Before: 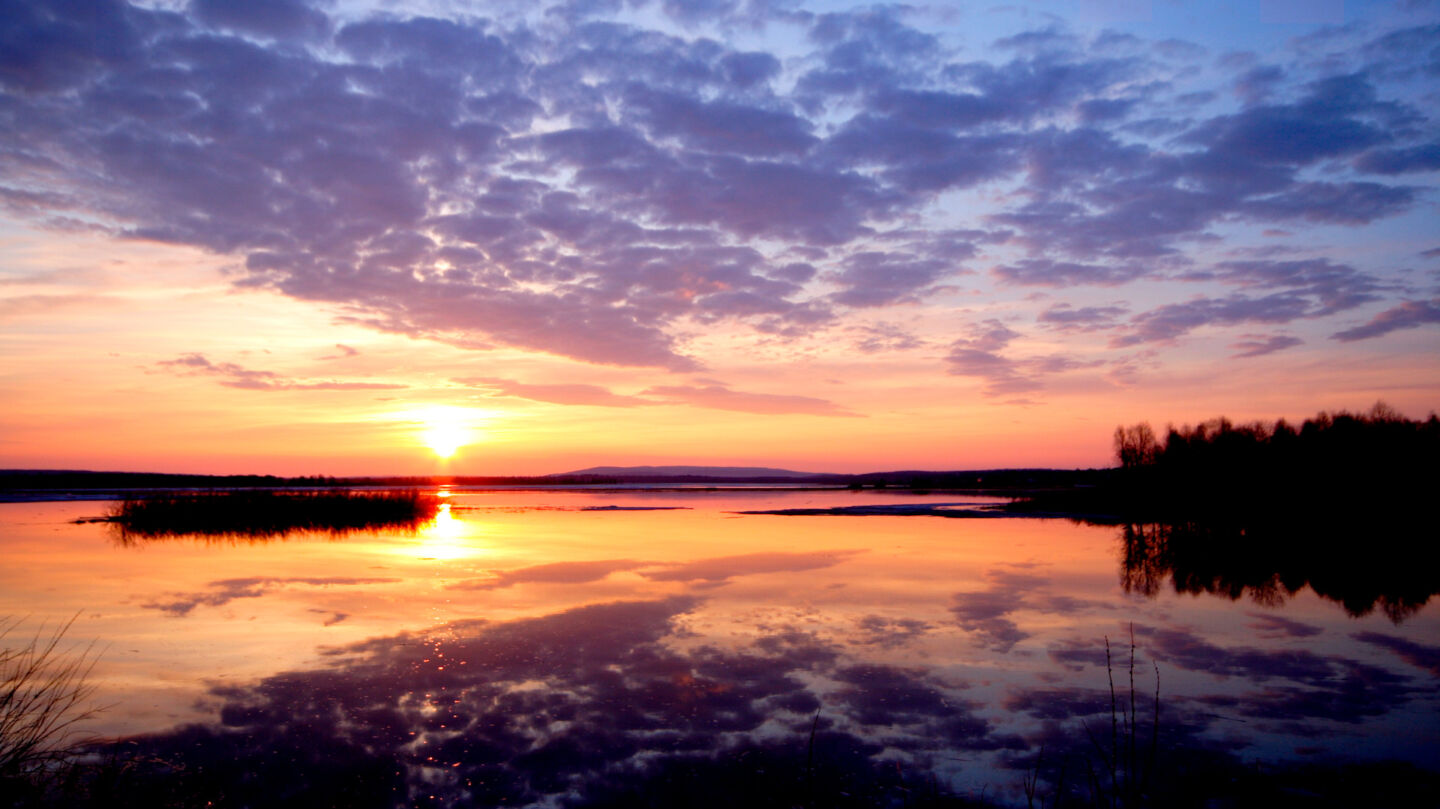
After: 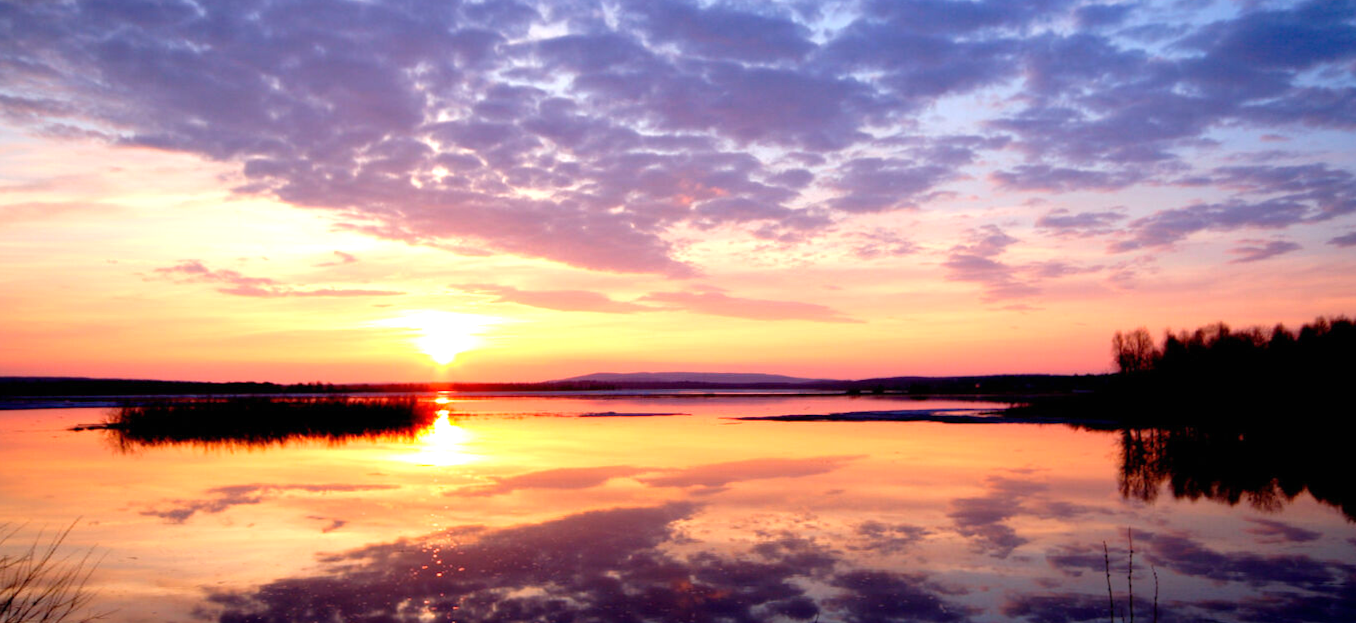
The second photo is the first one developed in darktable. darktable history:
crop and rotate: angle 0.097°, top 11.601%, right 5.498%, bottom 11.055%
exposure: black level correction 0, exposure 0.396 EV, compensate highlight preservation false
